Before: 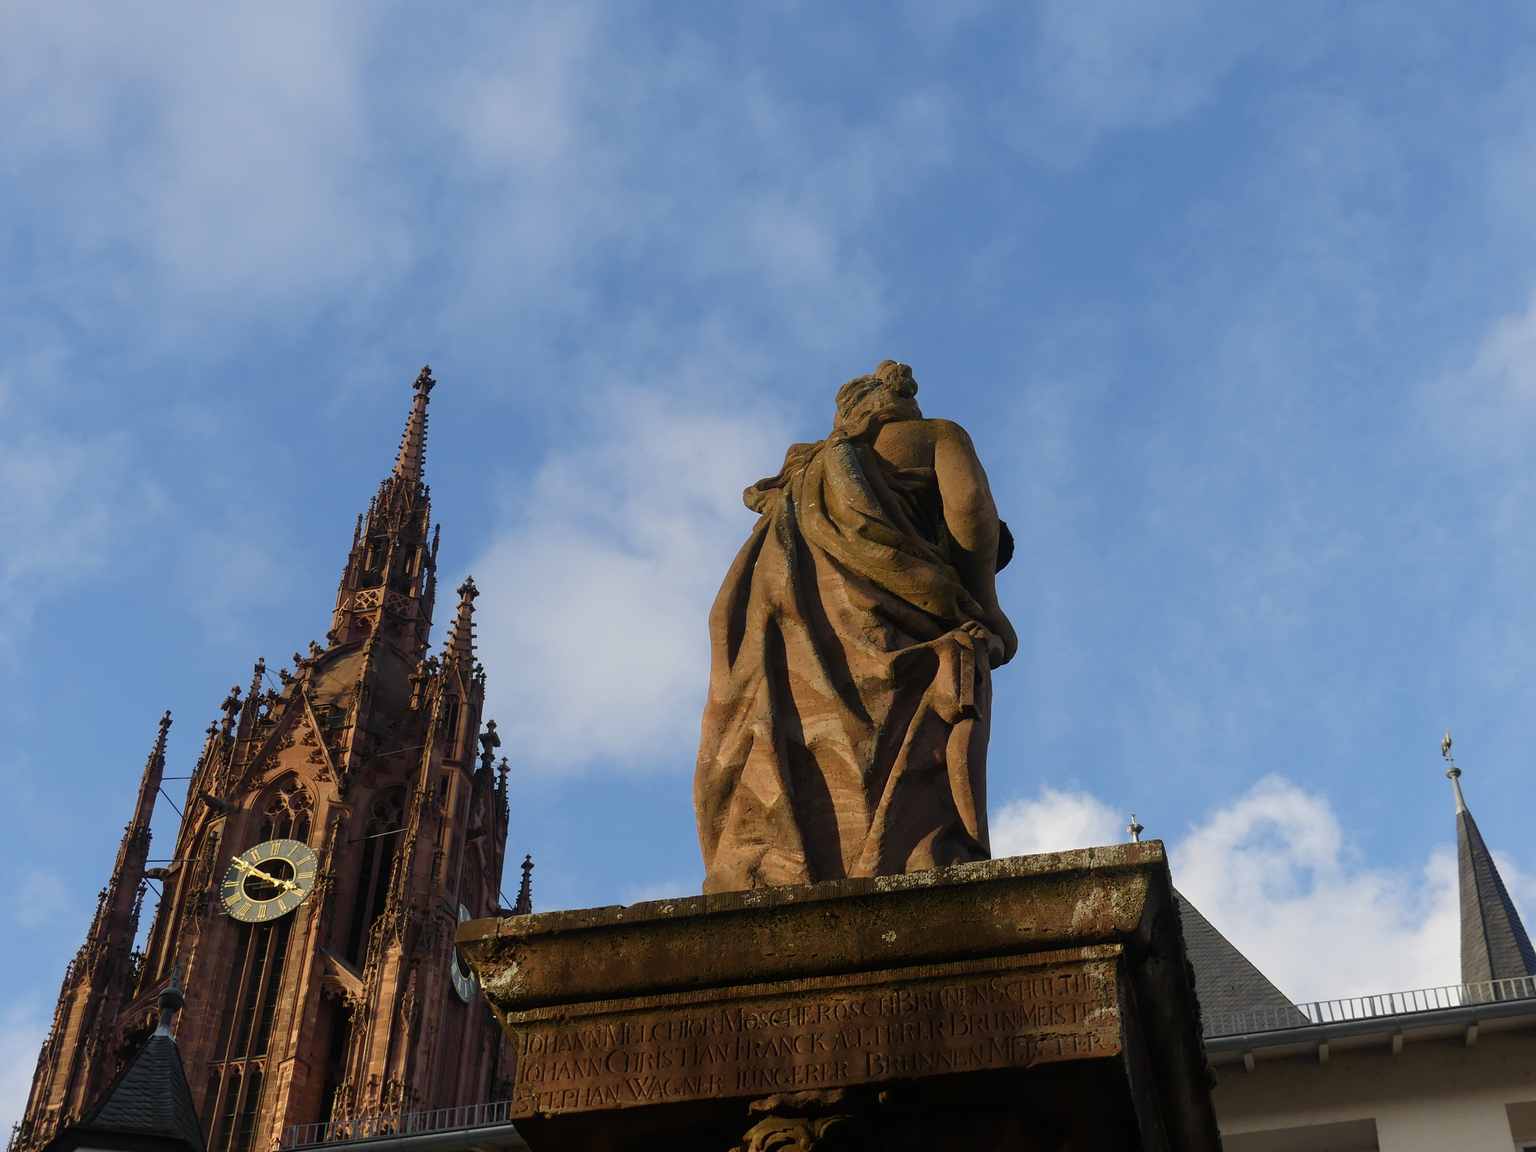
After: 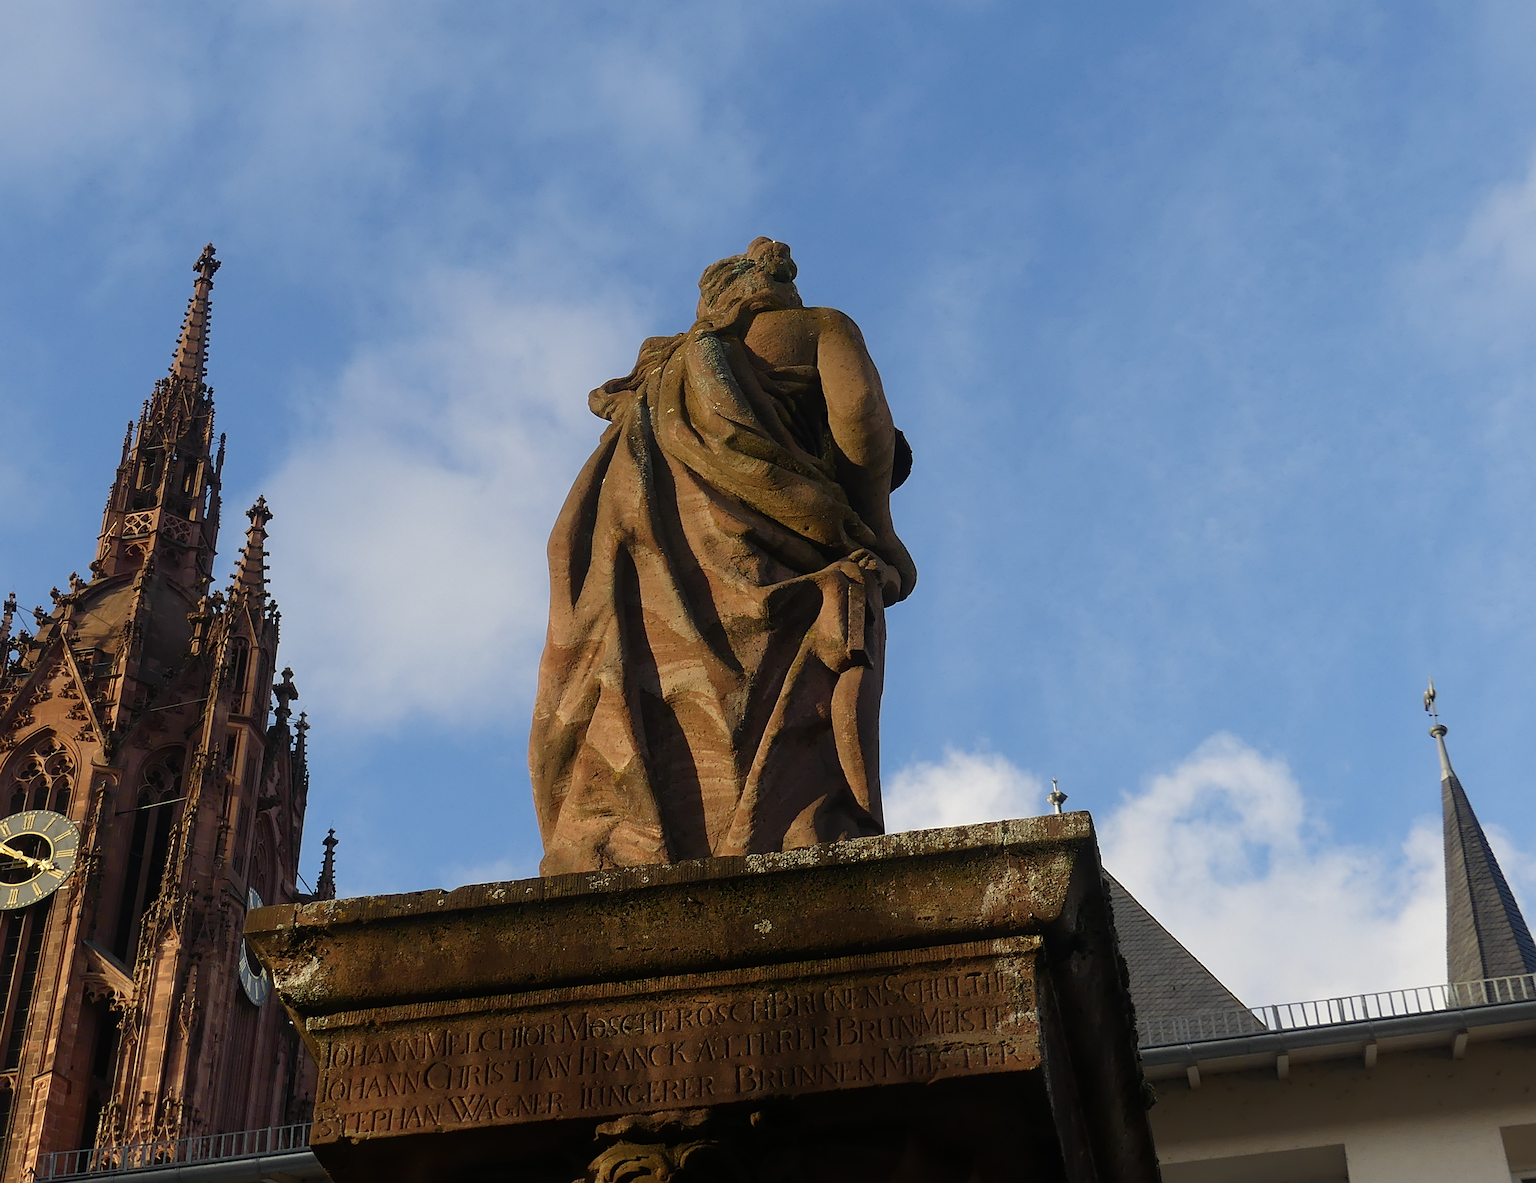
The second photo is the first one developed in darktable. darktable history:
sharpen: on, module defaults
crop: left 16.385%, top 14.07%
